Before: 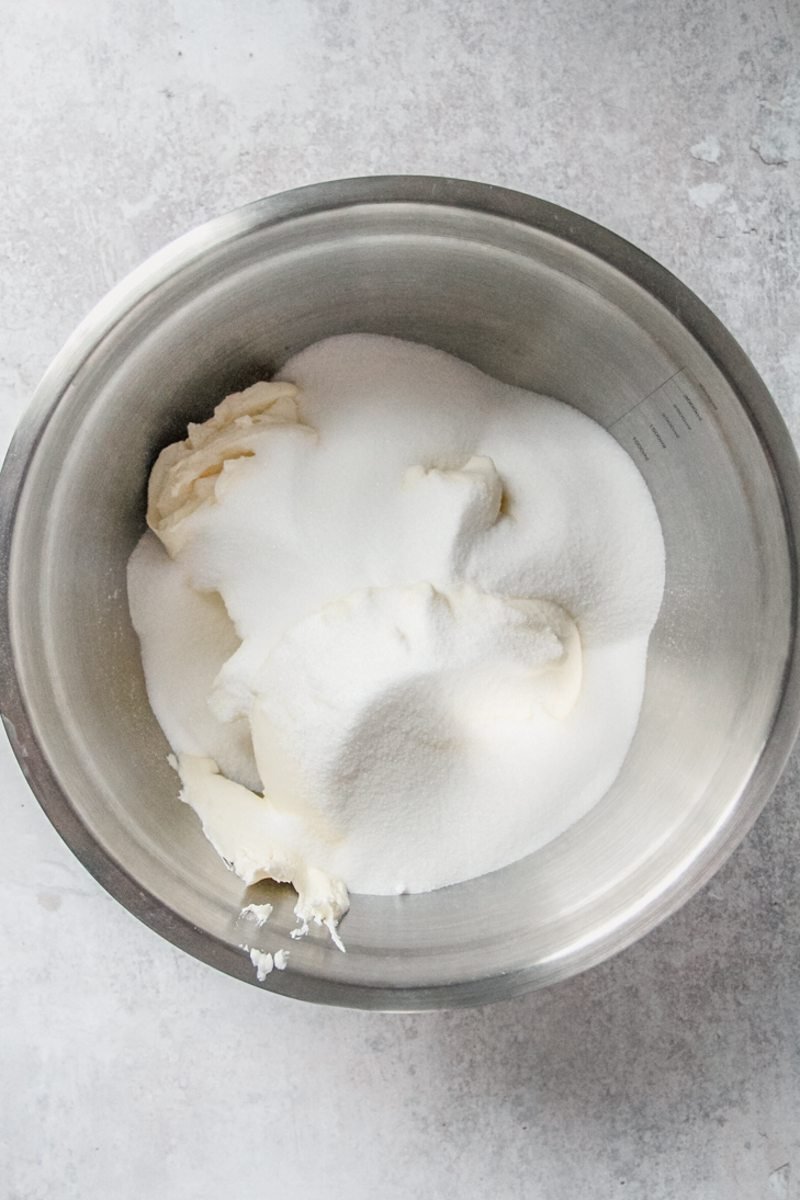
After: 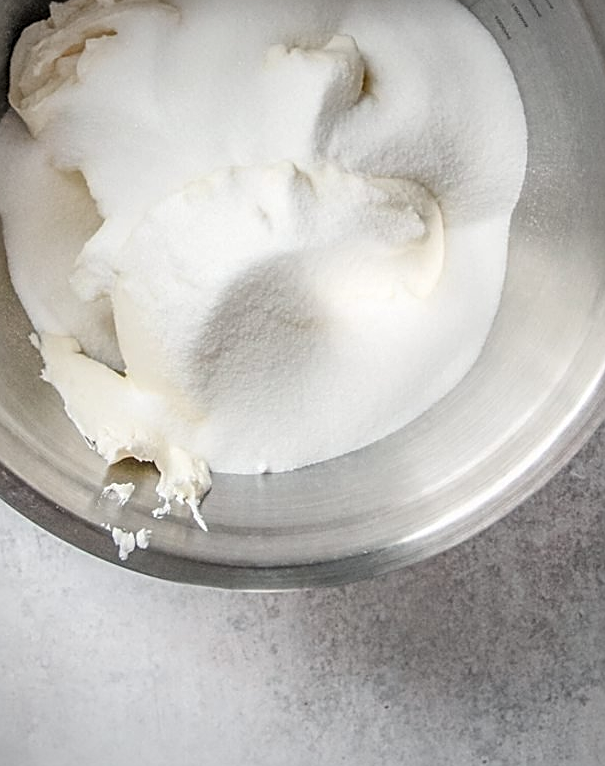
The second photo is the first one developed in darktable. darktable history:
local contrast: on, module defaults
vignetting: fall-off radius 60.92%
sharpen: on, module defaults
crop and rotate: left 17.299%, top 35.115%, right 7.015%, bottom 1.024%
